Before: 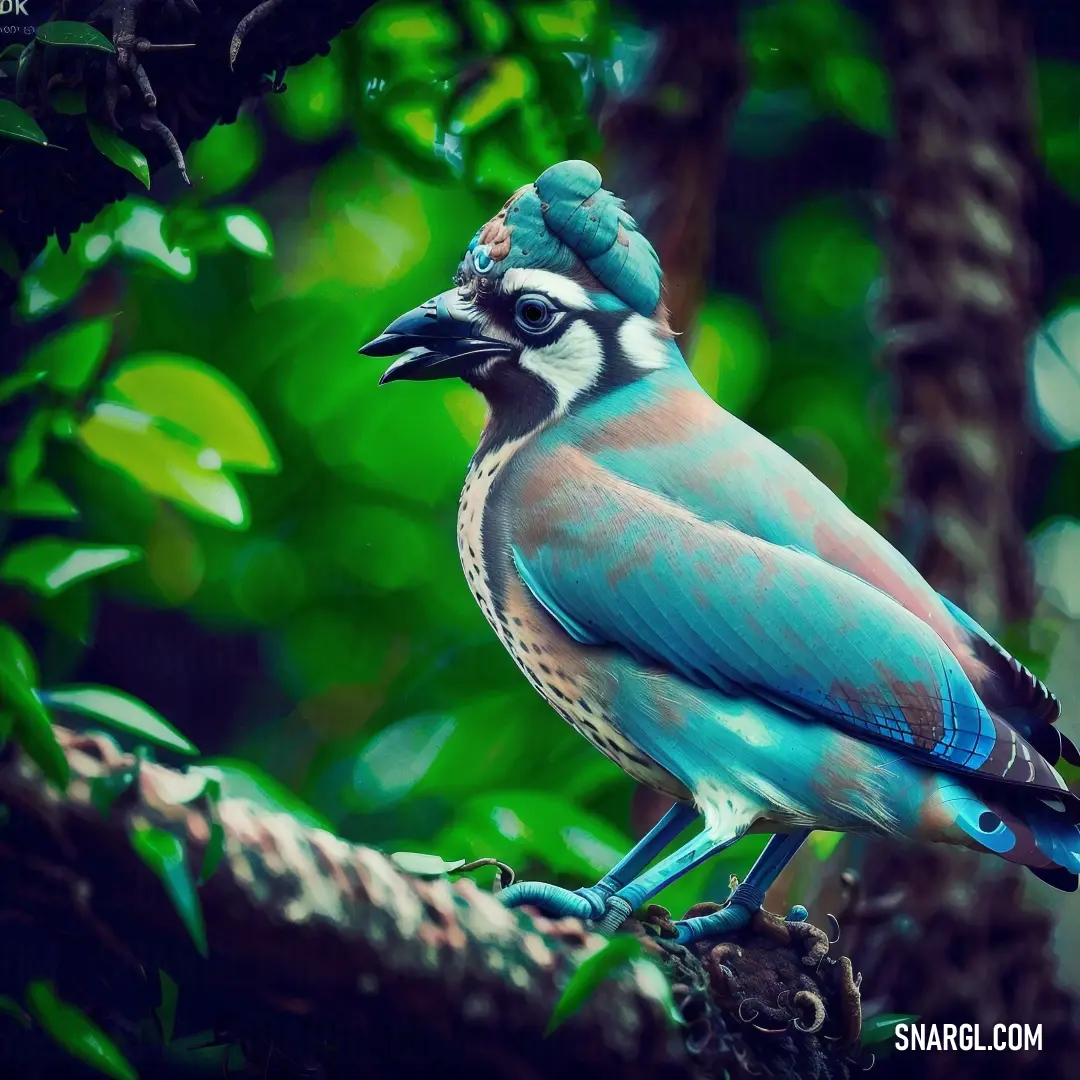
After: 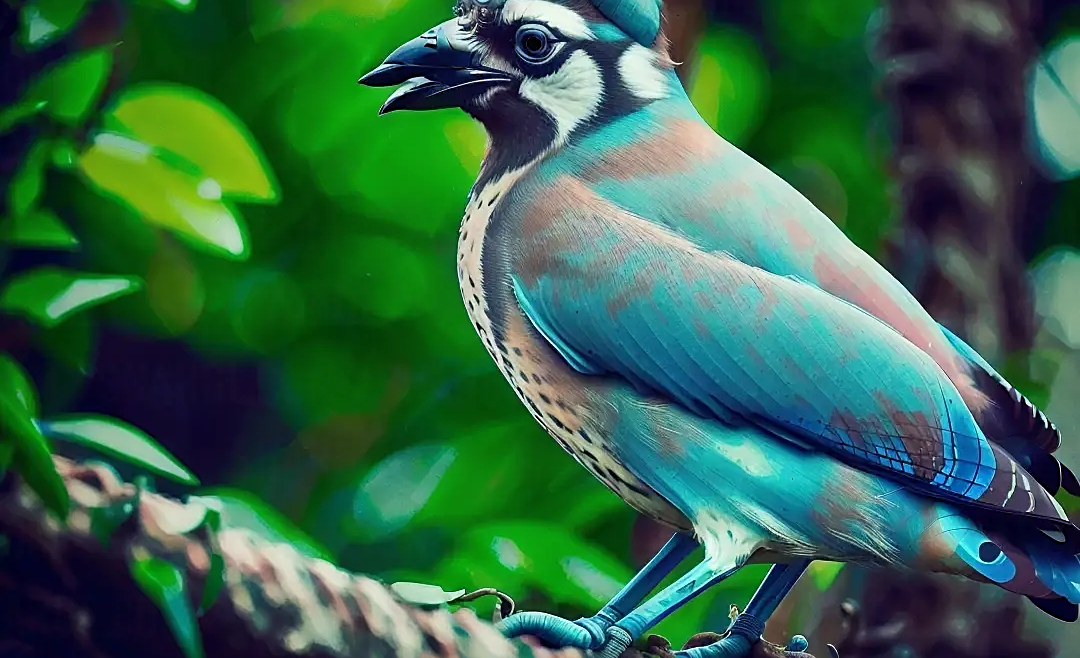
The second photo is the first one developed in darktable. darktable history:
sharpen: amount 0.492
levels: black 3.9%, levels [0, 0.499, 1]
crop and rotate: top 25.036%, bottom 14.004%
